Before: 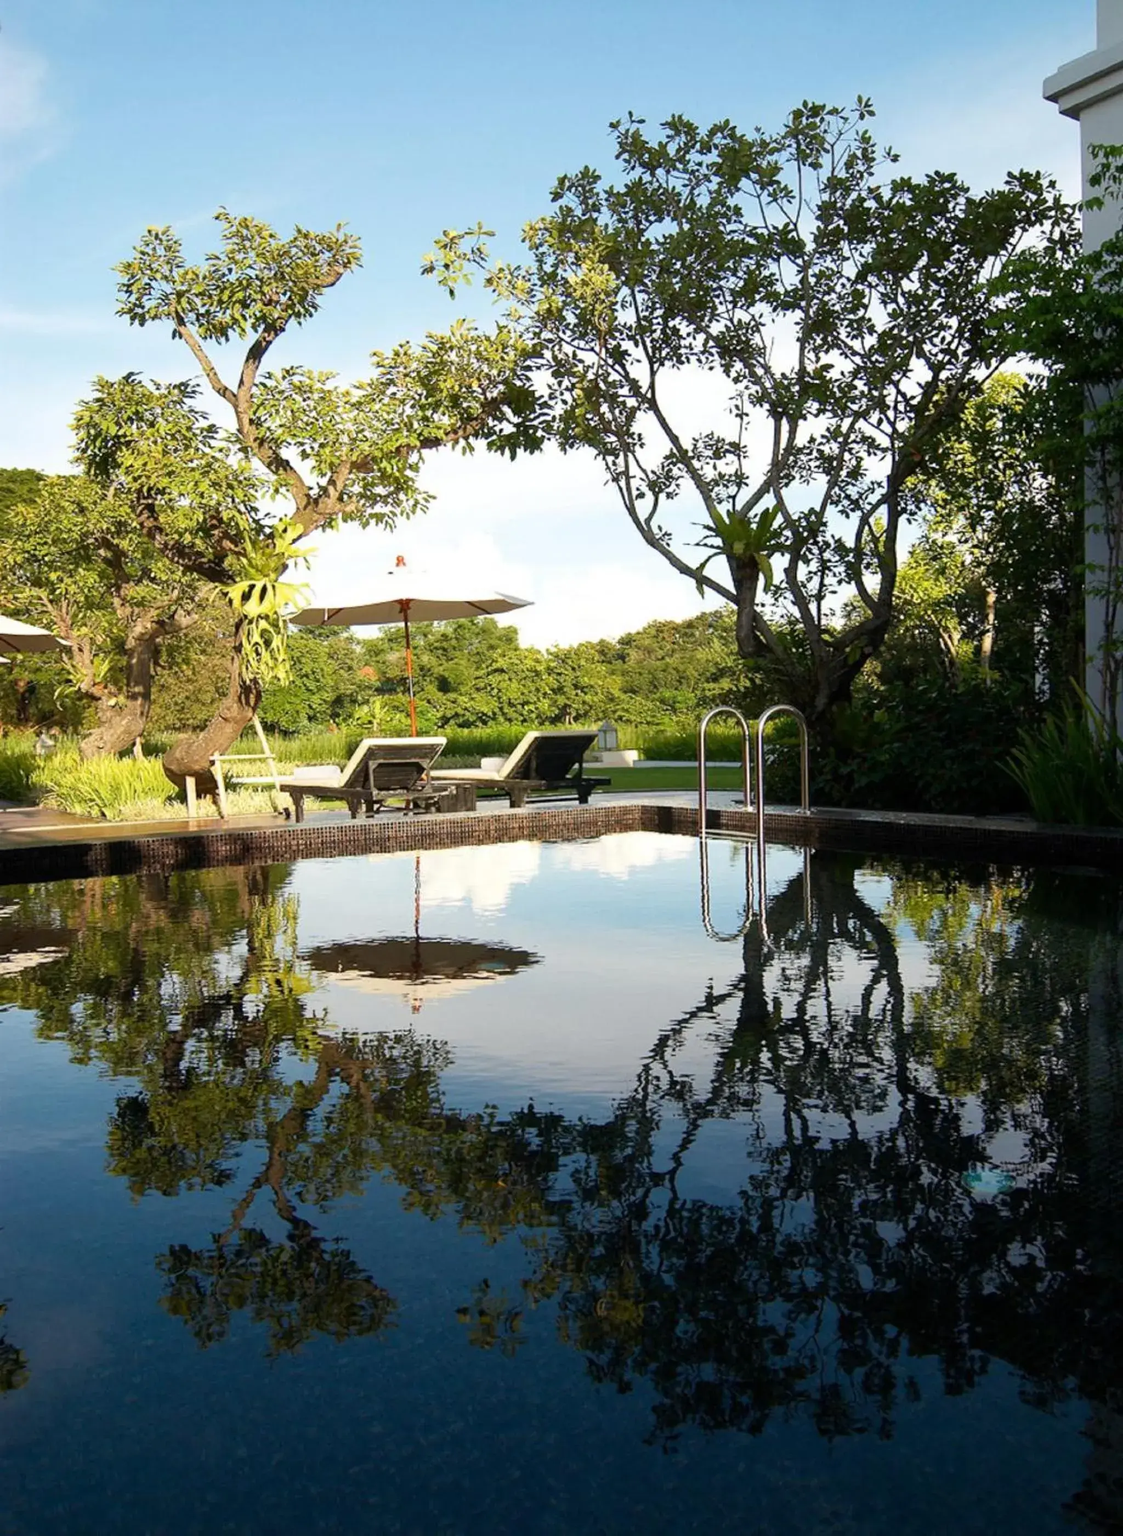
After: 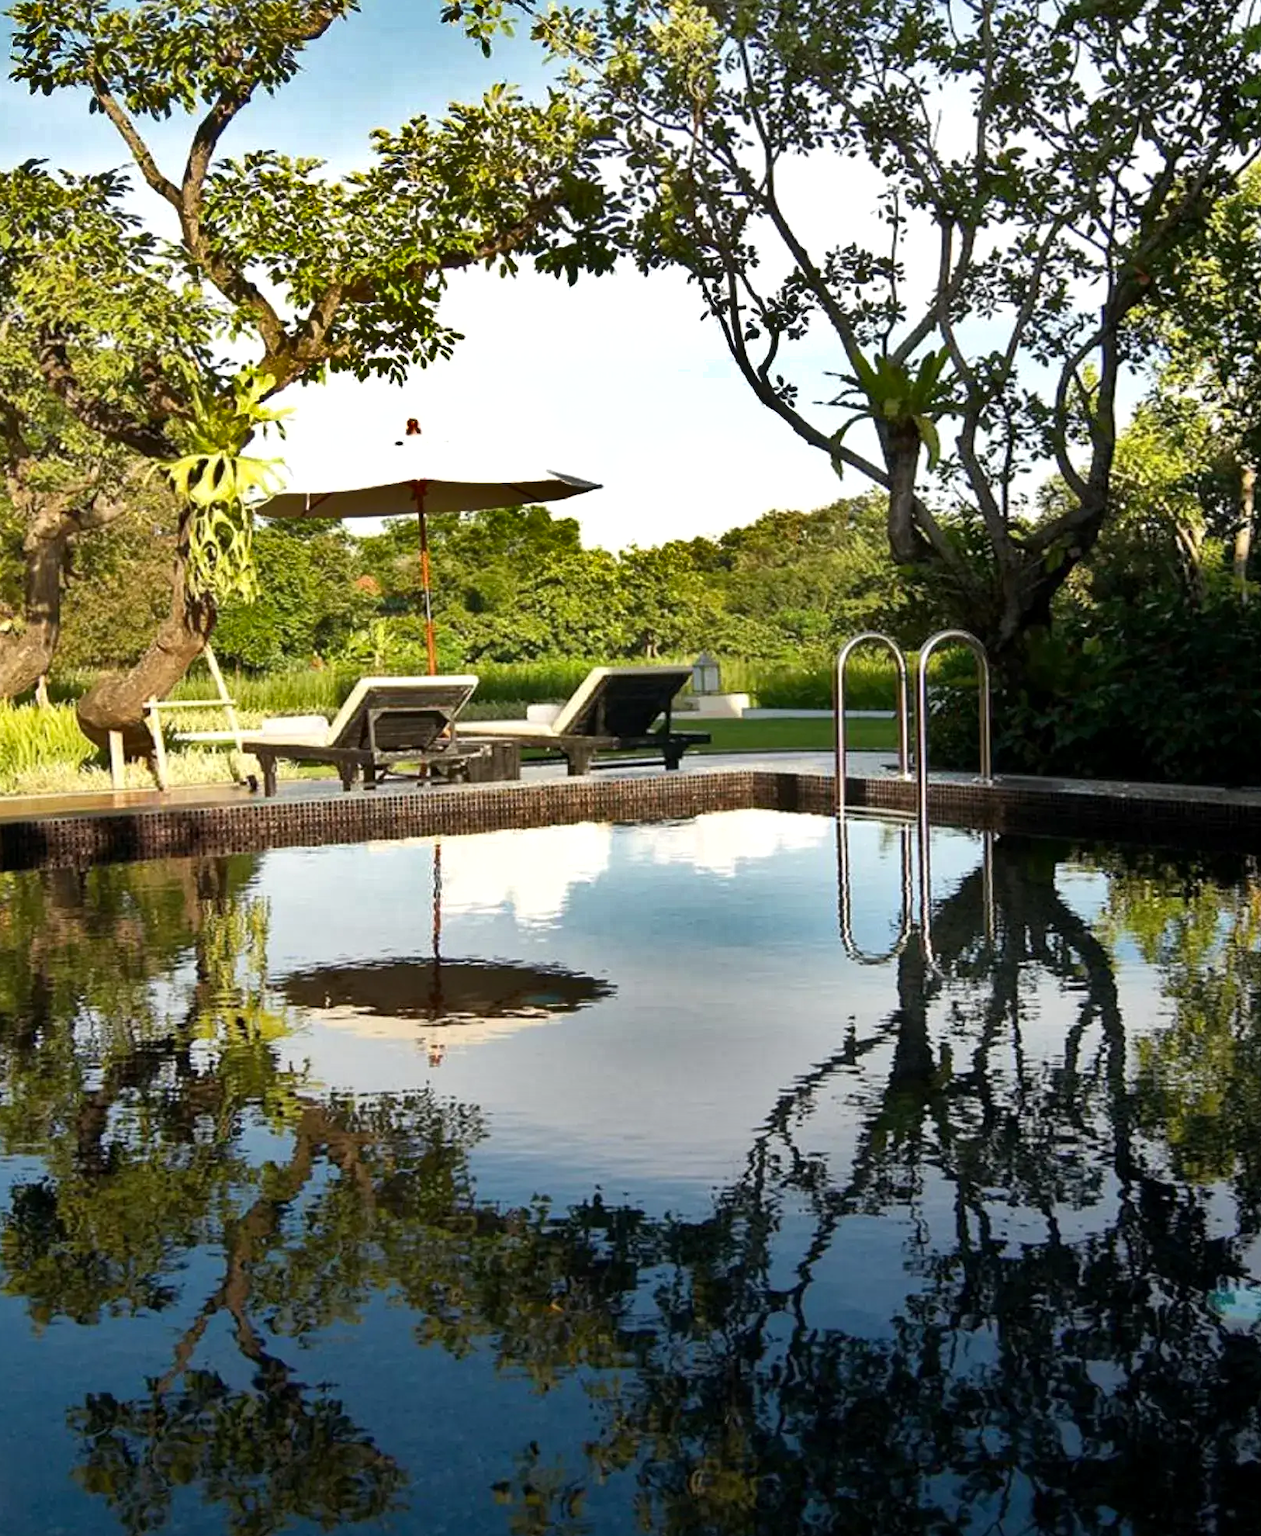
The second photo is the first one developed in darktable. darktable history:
crop: left 9.712%, top 16.928%, right 10.845%, bottom 12.332%
exposure: black level correction 0.001, exposure 0.14 EV, compensate highlight preservation false
shadows and highlights: shadows 20.91, highlights -82.73, soften with gaussian
